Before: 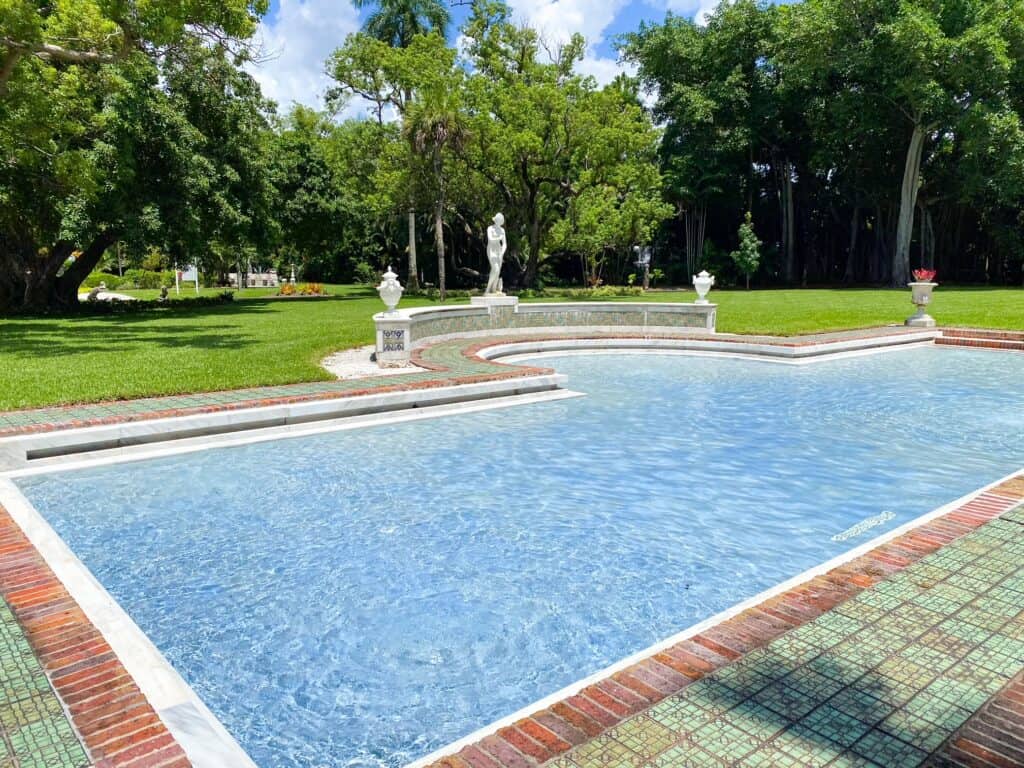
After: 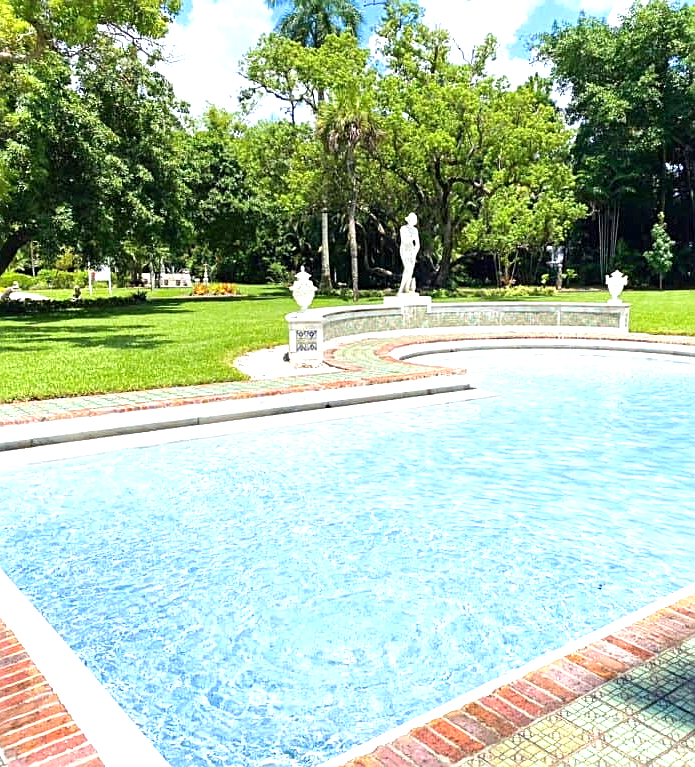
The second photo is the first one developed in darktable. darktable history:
tone equalizer: edges refinement/feathering 500, mask exposure compensation -1.57 EV, preserve details no
contrast equalizer: octaves 7, y [[0.5, 0.488, 0.462, 0.461, 0.491, 0.5], [0.5 ×6], [0.5 ×6], [0 ×6], [0 ×6]], mix 0.14
sharpen: on, module defaults
exposure: exposure 1 EV, compensate highlight preservation false
crop and rotate: left 8.525%, right 23.562%
